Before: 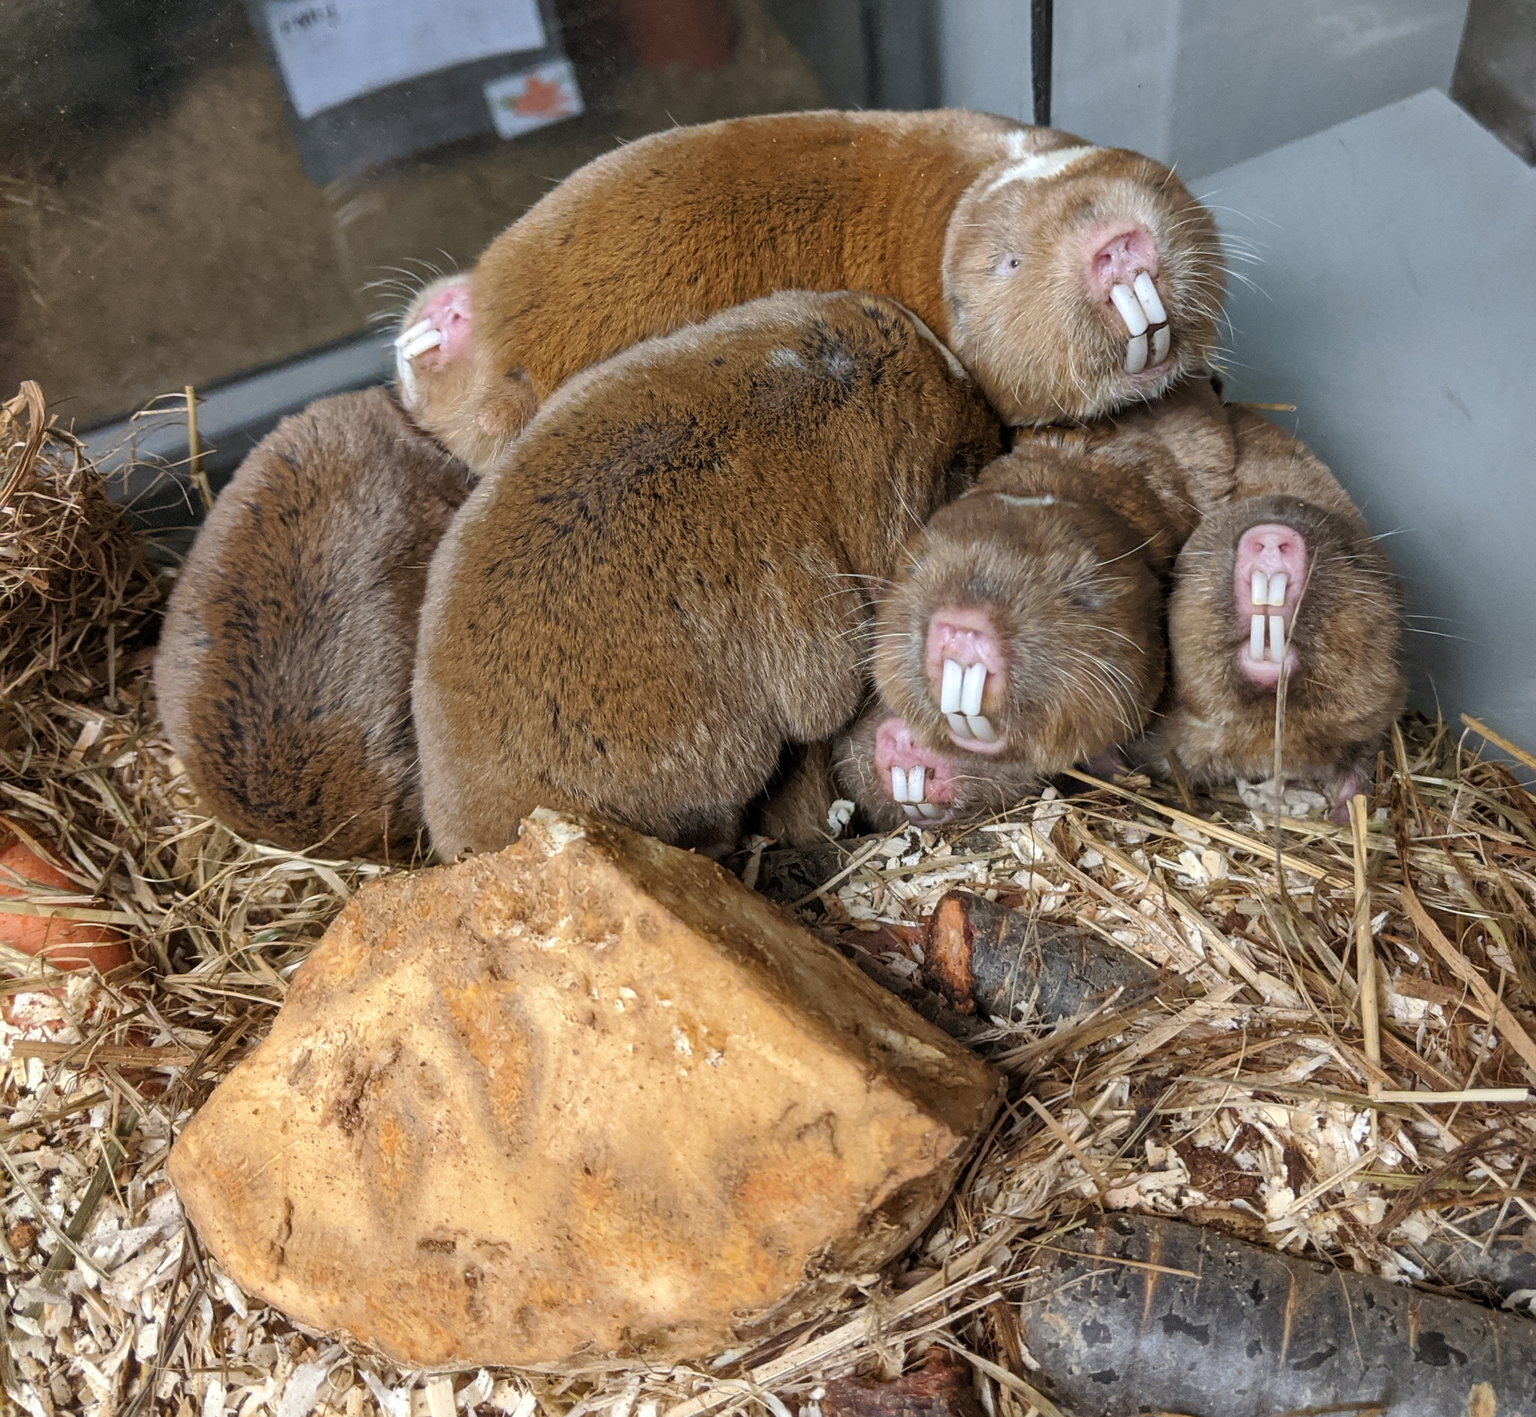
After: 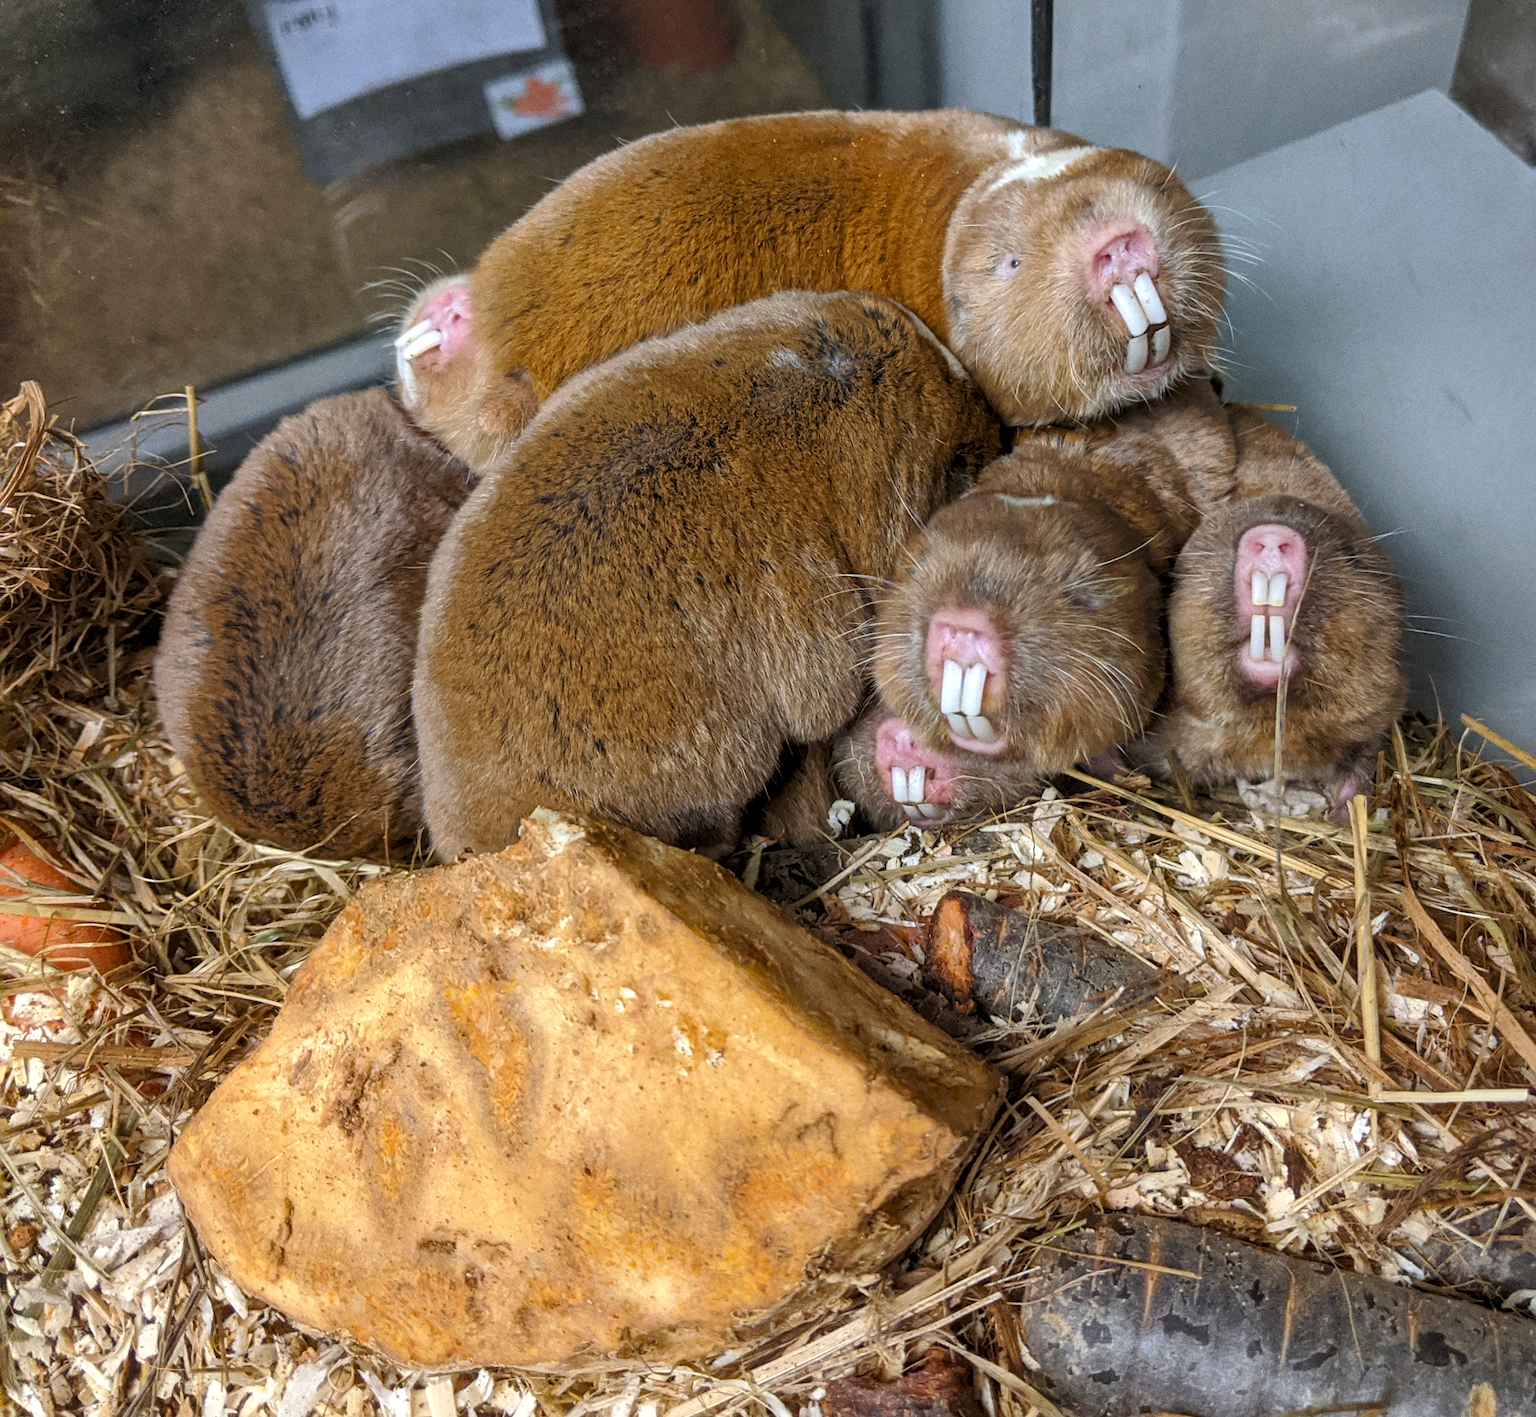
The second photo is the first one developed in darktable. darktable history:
grain: coarseness 0.09 ISO
color balance rgb: perceptual saturation grading › global saturation 20%, global vibrance 10%
local contrast: highlights 100%, shadows 100%, detail 120%, midtone range 0.2
